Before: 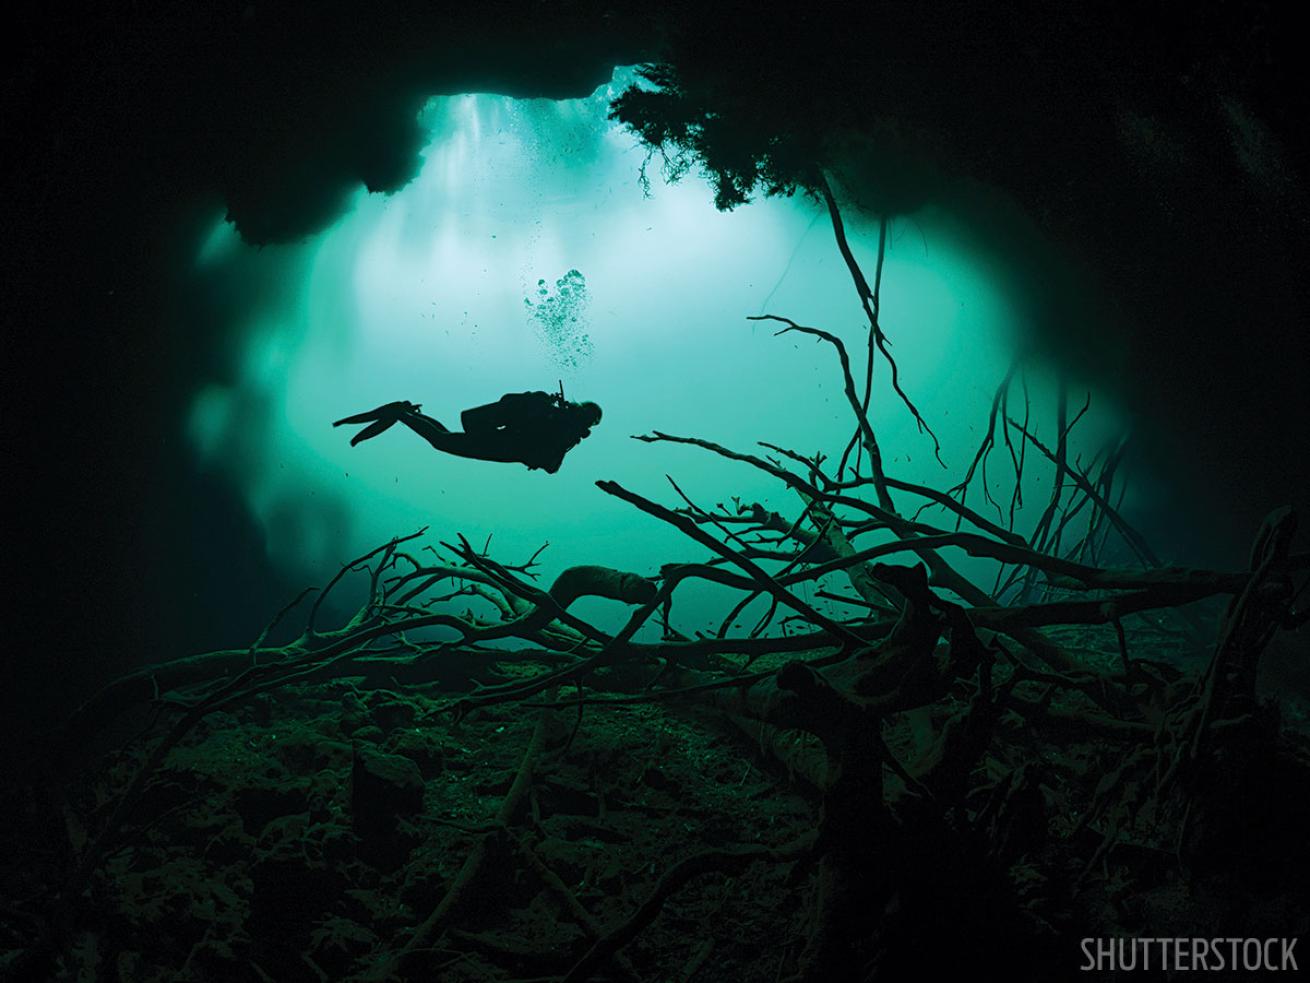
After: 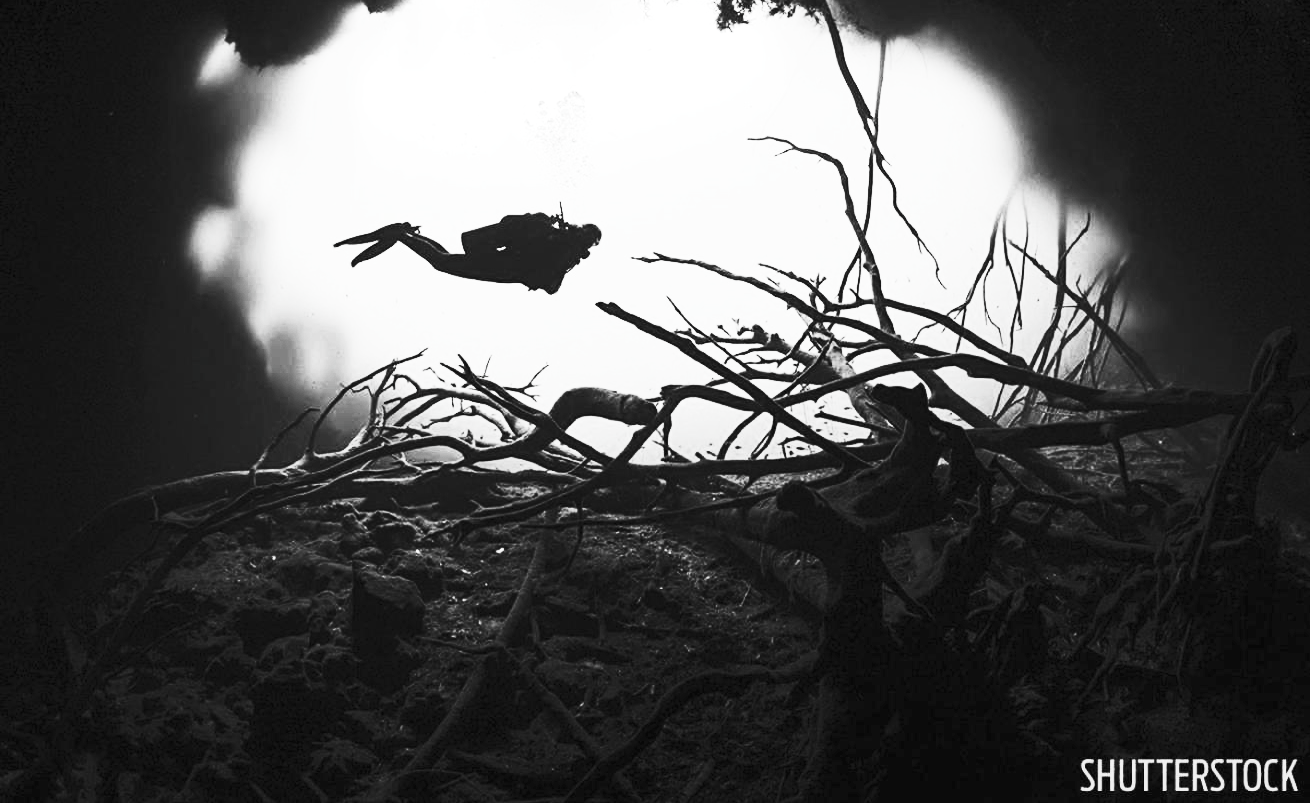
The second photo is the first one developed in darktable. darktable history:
crop and rotate: top 18.224%
contrast brightness saturation: contrast 0.529, brightness 0.48, saturation -0.999
tone equalizer: -7 EV 0.14 EV, -6 EV 0.634 EV, -5 EV 1.15 EV, -4 EV 1.29 EV, -3 EV 1.12 EV, -2 EV 0.6 EV, -1 EV 0.164 EV, edges refinement/feathering 500, mask exposure compensation -1.57 EV, preserve details no
exposure: black level correction 0, exposure 0.499 EV, compensate highlight preservation false
